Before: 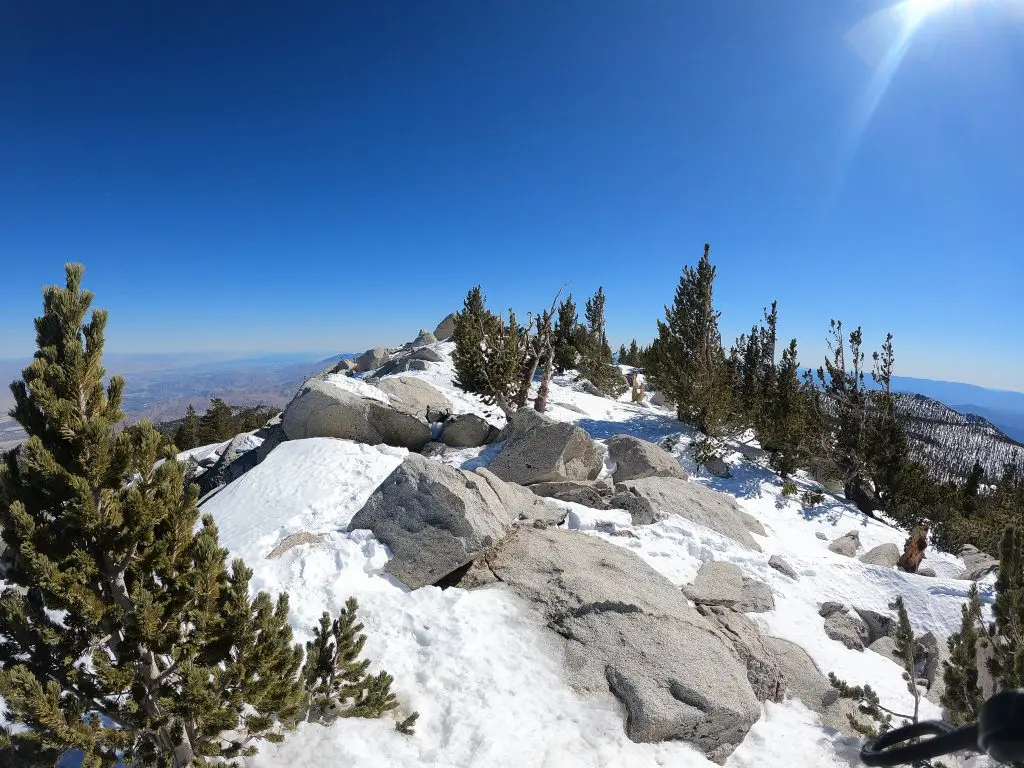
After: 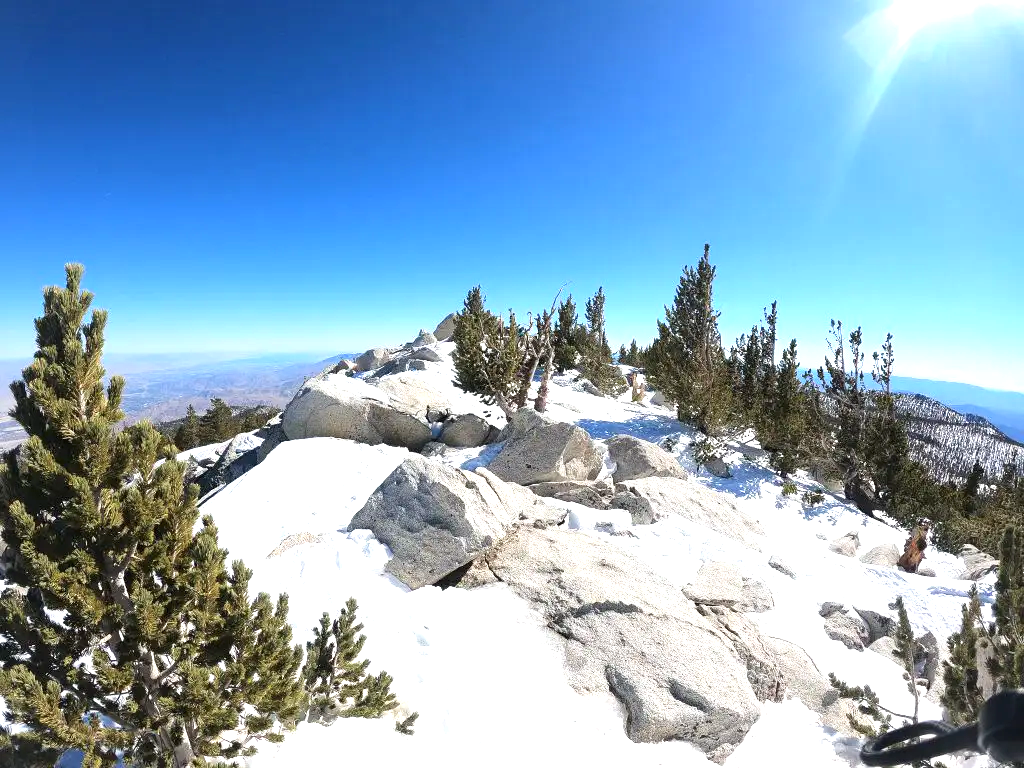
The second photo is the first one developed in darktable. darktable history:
exposure: black level correction 0, exposure 1.1 EV, compensate exposure bias true, compensate highlight preservation false
white balance: emerald 1
